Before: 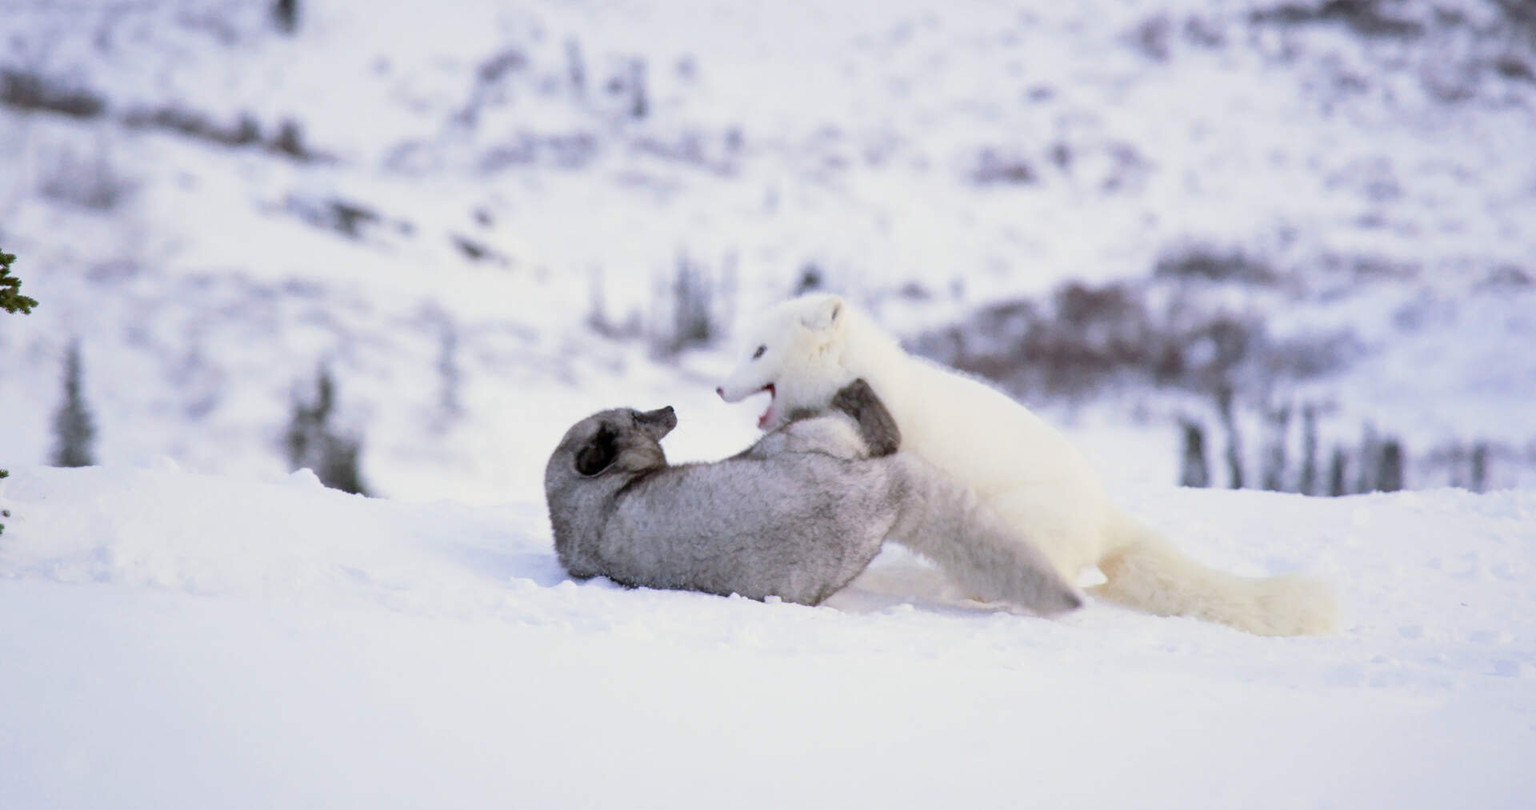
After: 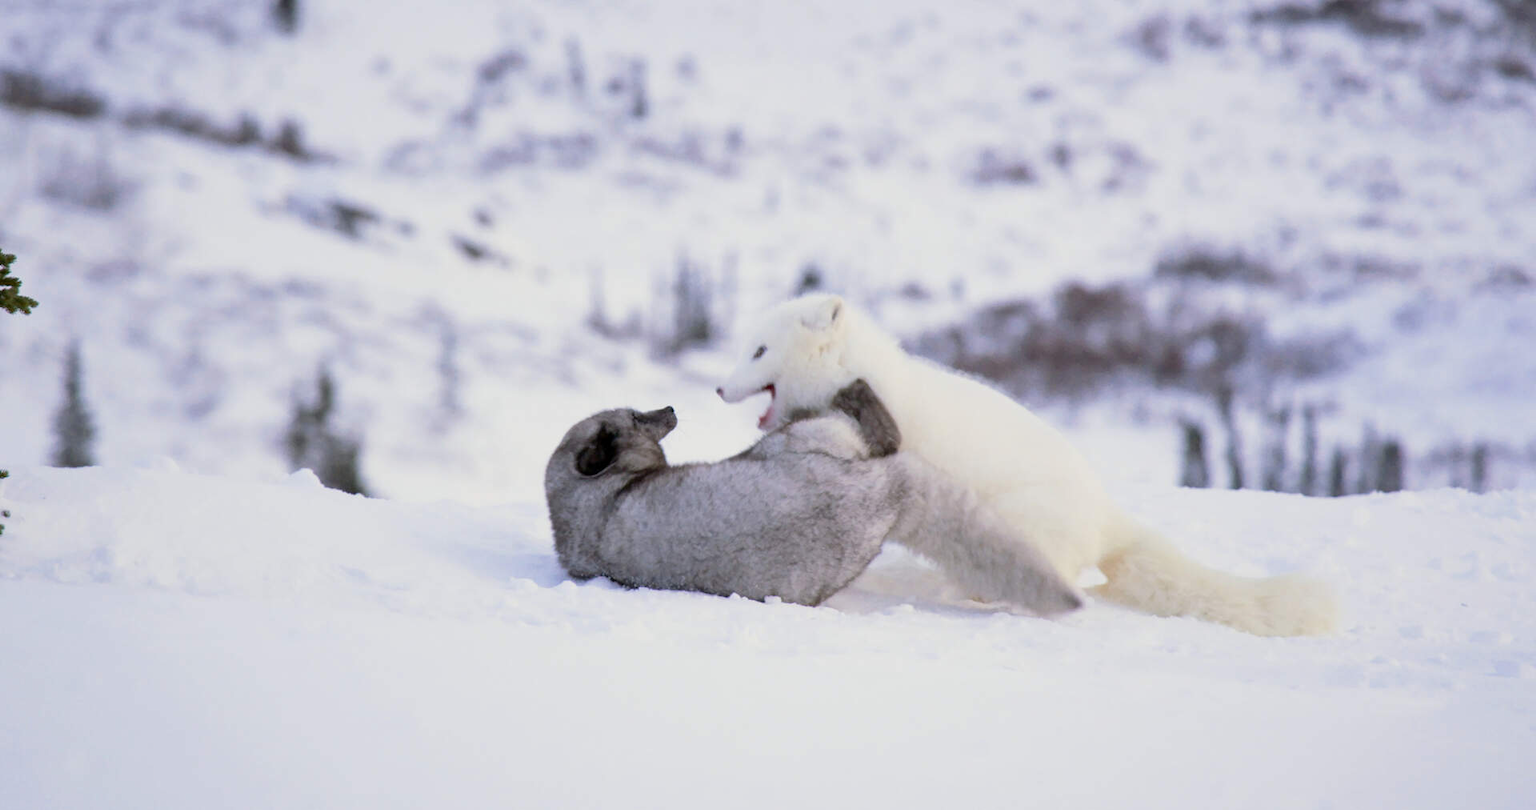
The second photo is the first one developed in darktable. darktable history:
exposure: exposure -0.072 EV, compensate highlight preservation false
